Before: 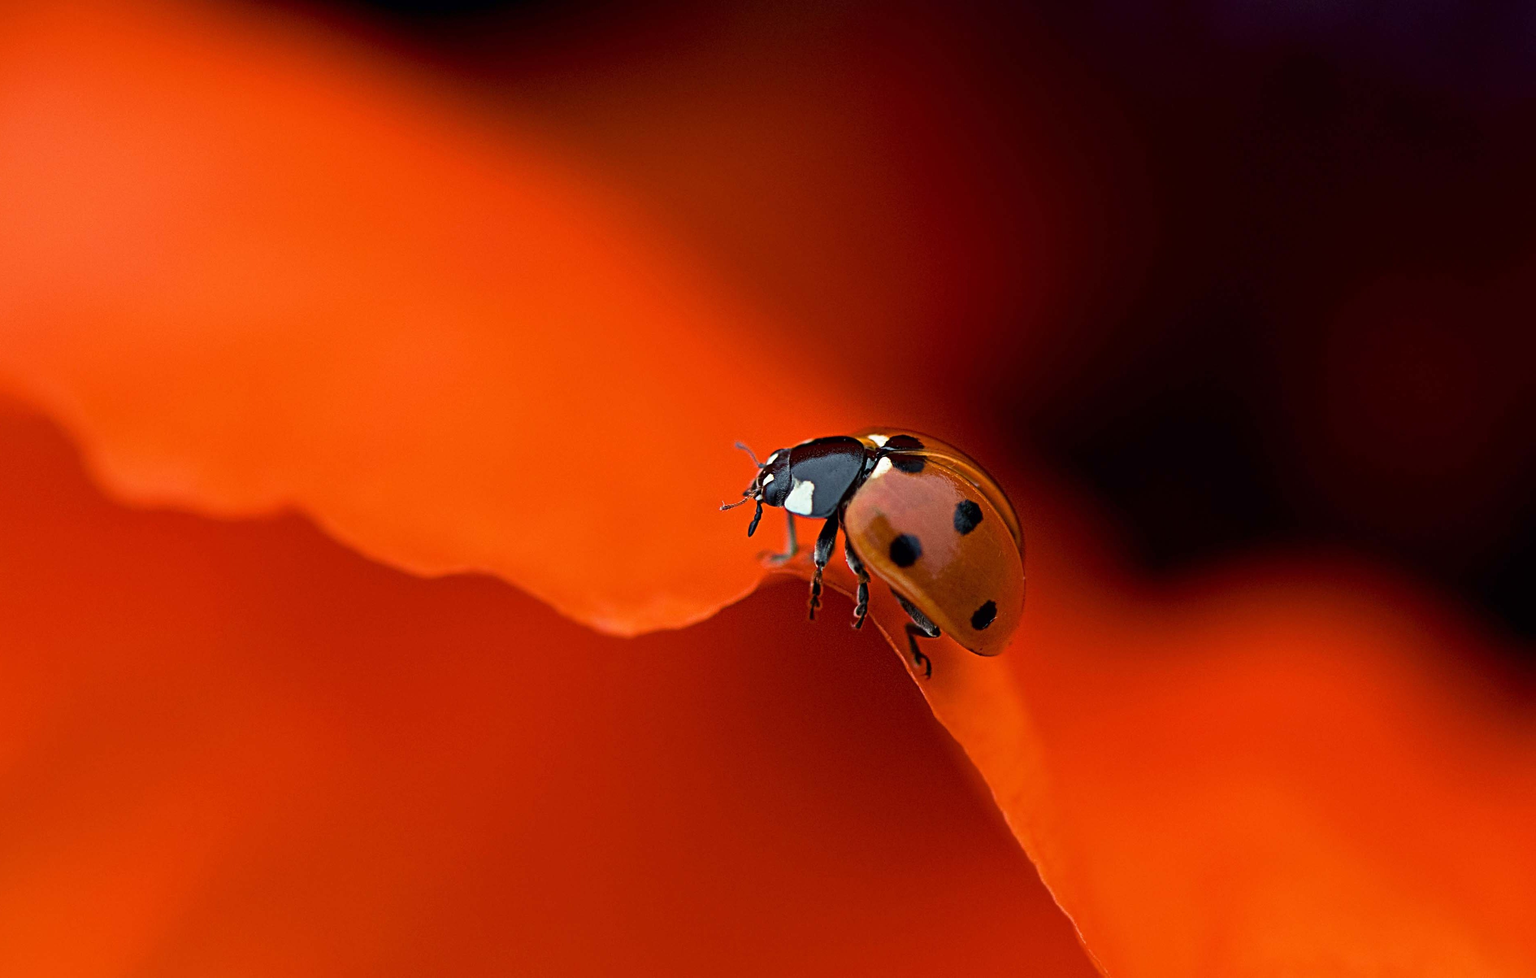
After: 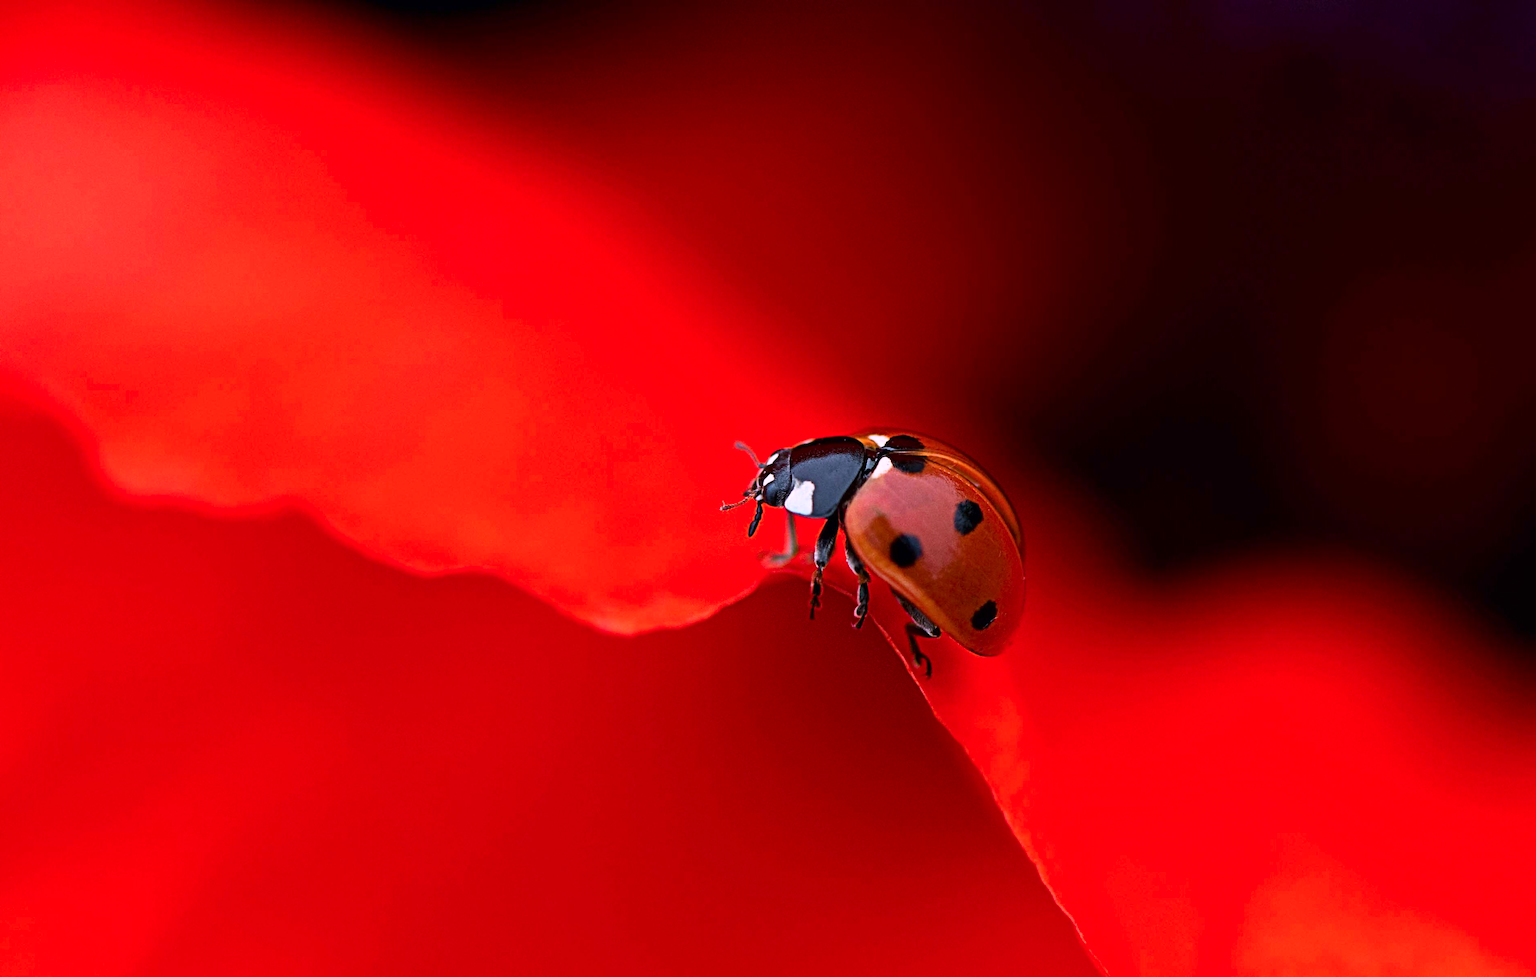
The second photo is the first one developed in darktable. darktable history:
contrast brightness saturation: contrast 0.08, saturation 0.196
color correction: highlights a* 15.67, highlights b* -20.83
